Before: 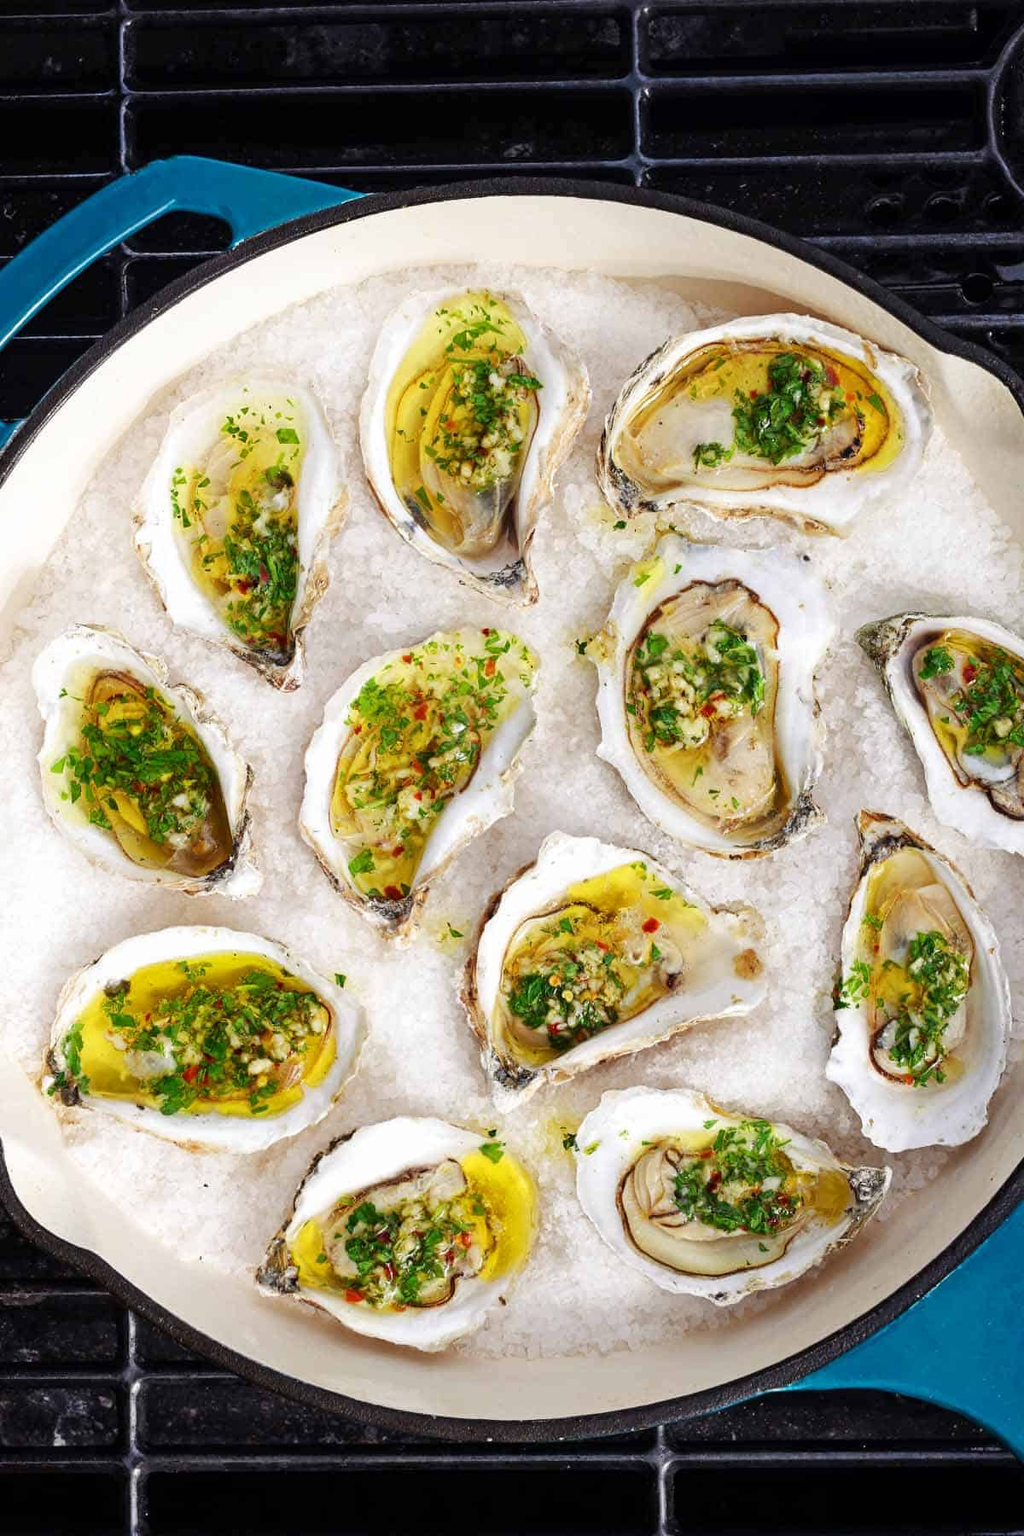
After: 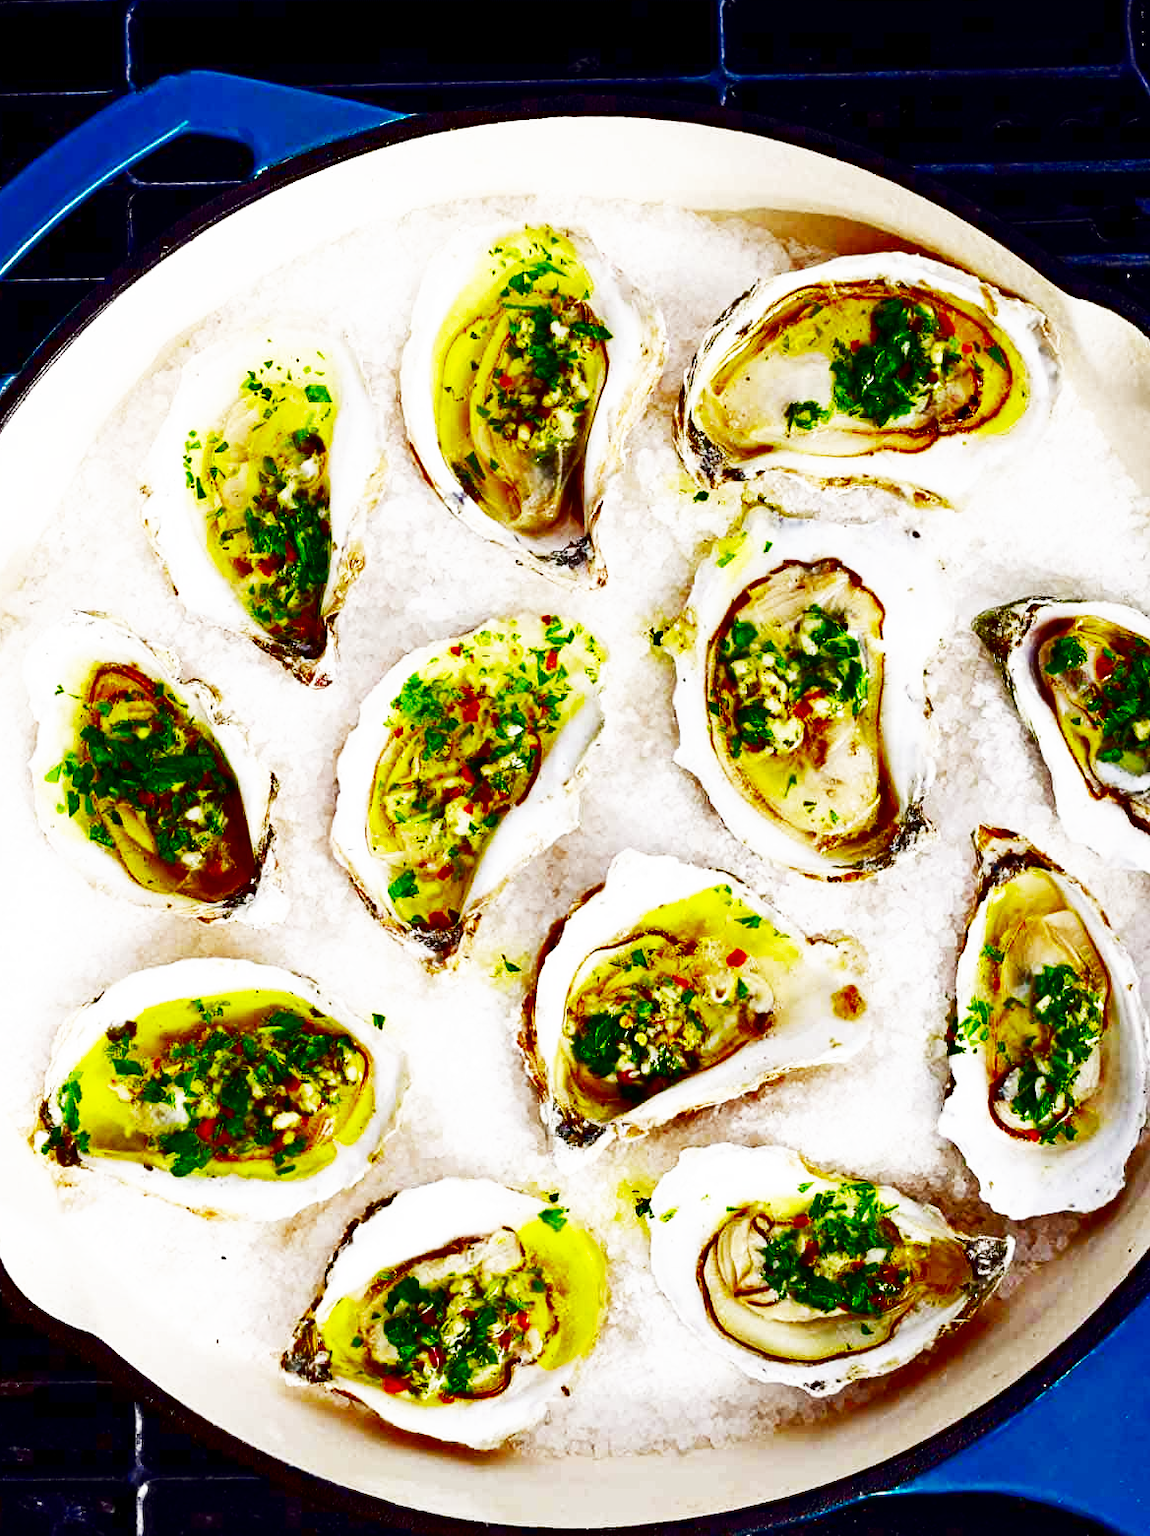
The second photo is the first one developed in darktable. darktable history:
base curve: curves: ch0 [(0, 0) (0.026, 0.03) (0.109, 0.232) (0.351, 0.748) (0.669, 0.968) (1, 1)], preserve colors none
contrast brightness saturation: brightness -0.996, saturation 0.984
crop: left 1.245%, top 6.188%, right 1.288%, bottom 7.087%
